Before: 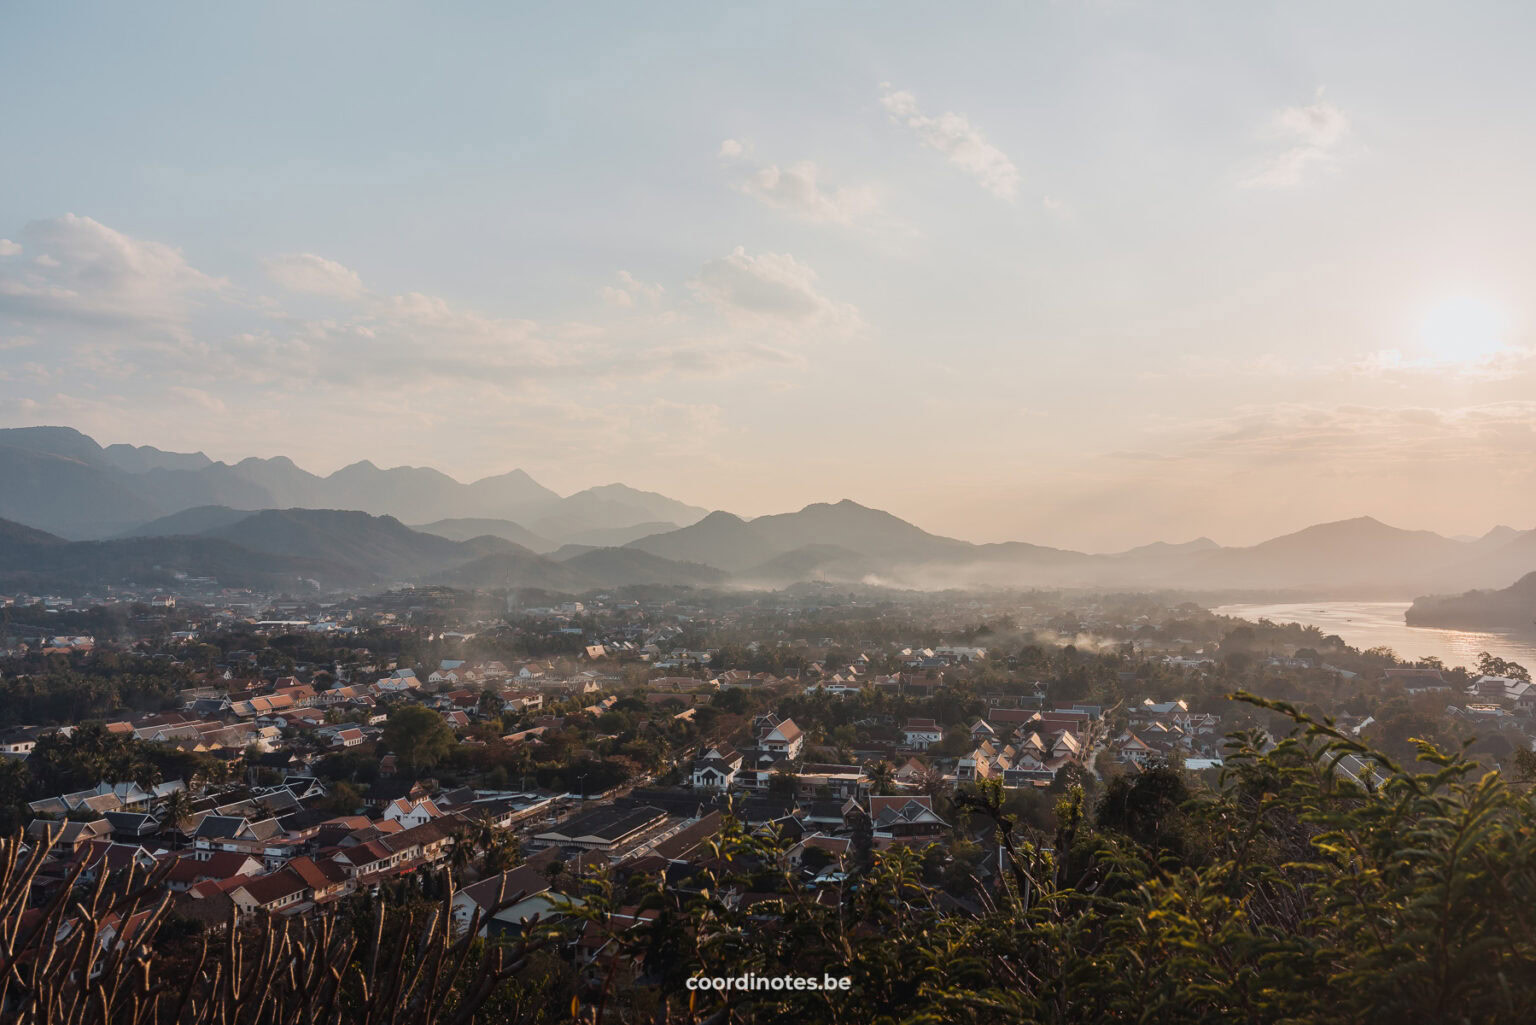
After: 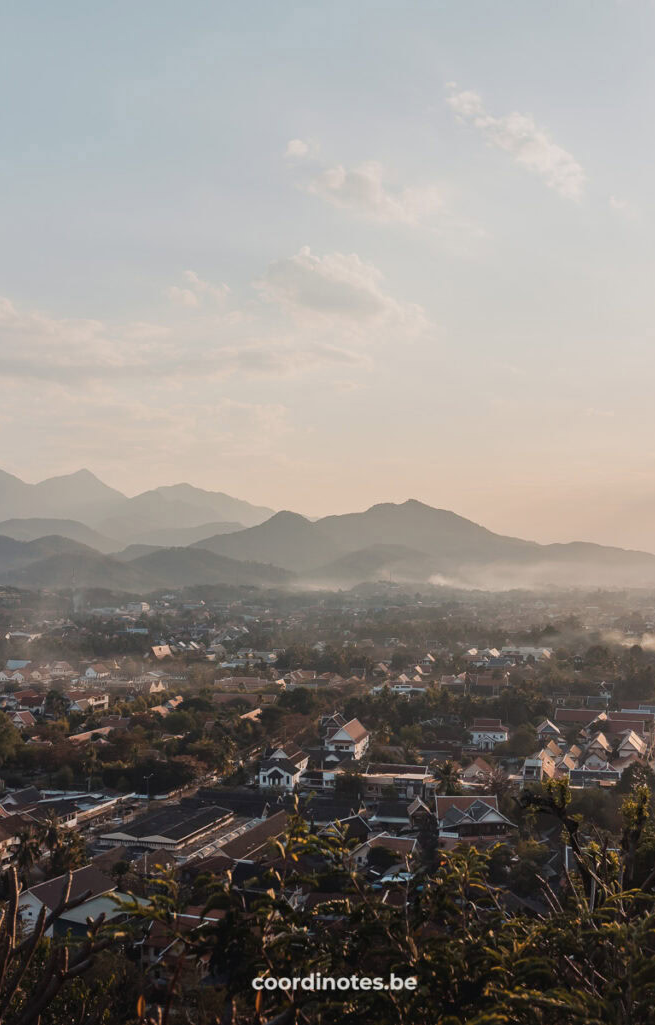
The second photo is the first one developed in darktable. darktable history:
color zones: curves: ch1 [(0, 0.455) (0.063, 0.455) (0.286, 0.495) (0.429, 0.5) (0.571, 0.5) (0.714, 0.5) (0.857, 0.5) (1, 0.455)]; ch2 [(0, 0.532) (0.063, 0.521) (0.233, 0.447) (0.429, 0.489) (0.571, 0.5) (0.714, 0.5) (0.857, 0.5) (1, 0.532)]
crop: left 28.284%, right 29.072%
shadows and highlights: shadows 20.22, highlights -20.05, soften with gaussian
